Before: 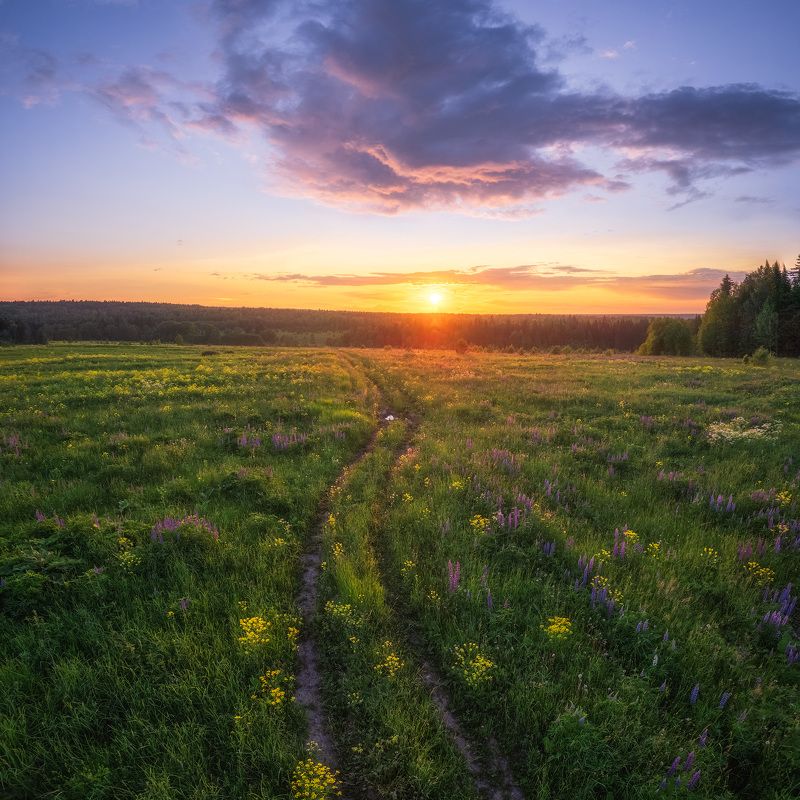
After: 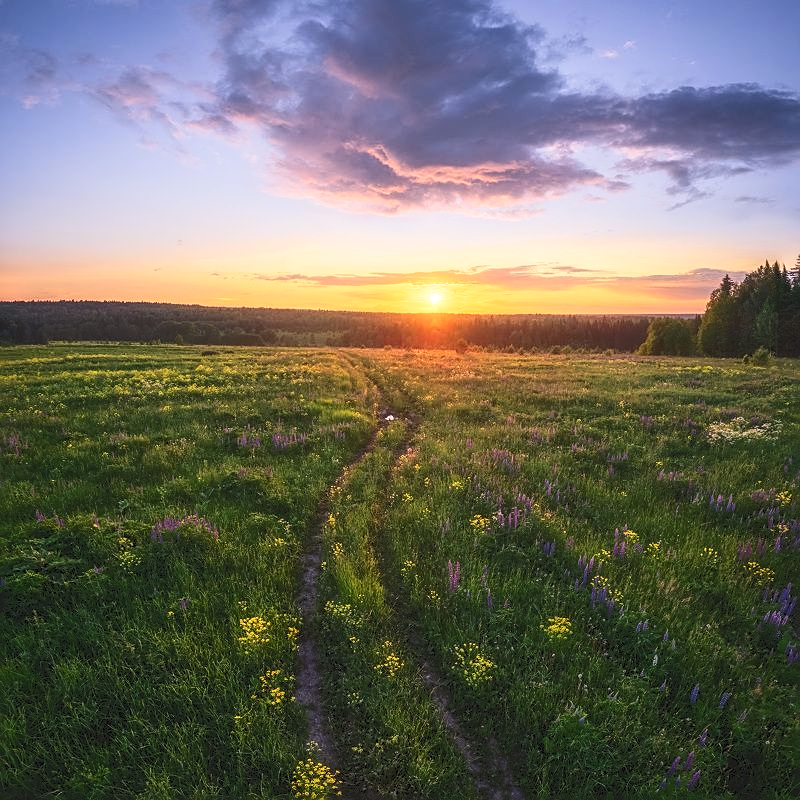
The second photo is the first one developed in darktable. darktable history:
tone curve: curves: ch0 [(0, 0) (0.003, 0.077) (0.011, 0.089) (0.025, 0.105) (0.044, 0.122) (0.069, 0.134) (0.1, 0.151) (0.136, 0.171) (0.177, 0.198) (0.224, 0.23) (0.277, 0.273) (0.335, 0.343) (0.399, 0.422) (0.468, 0.508) (0.543, 0.601) (0.623, 0.695) (0.709, 0.782) (0.801, 0.866) (0.898, 0.934) (1, 1)], color space Lab, independent channels, preserve colors none
sharpen: on, module defaults
